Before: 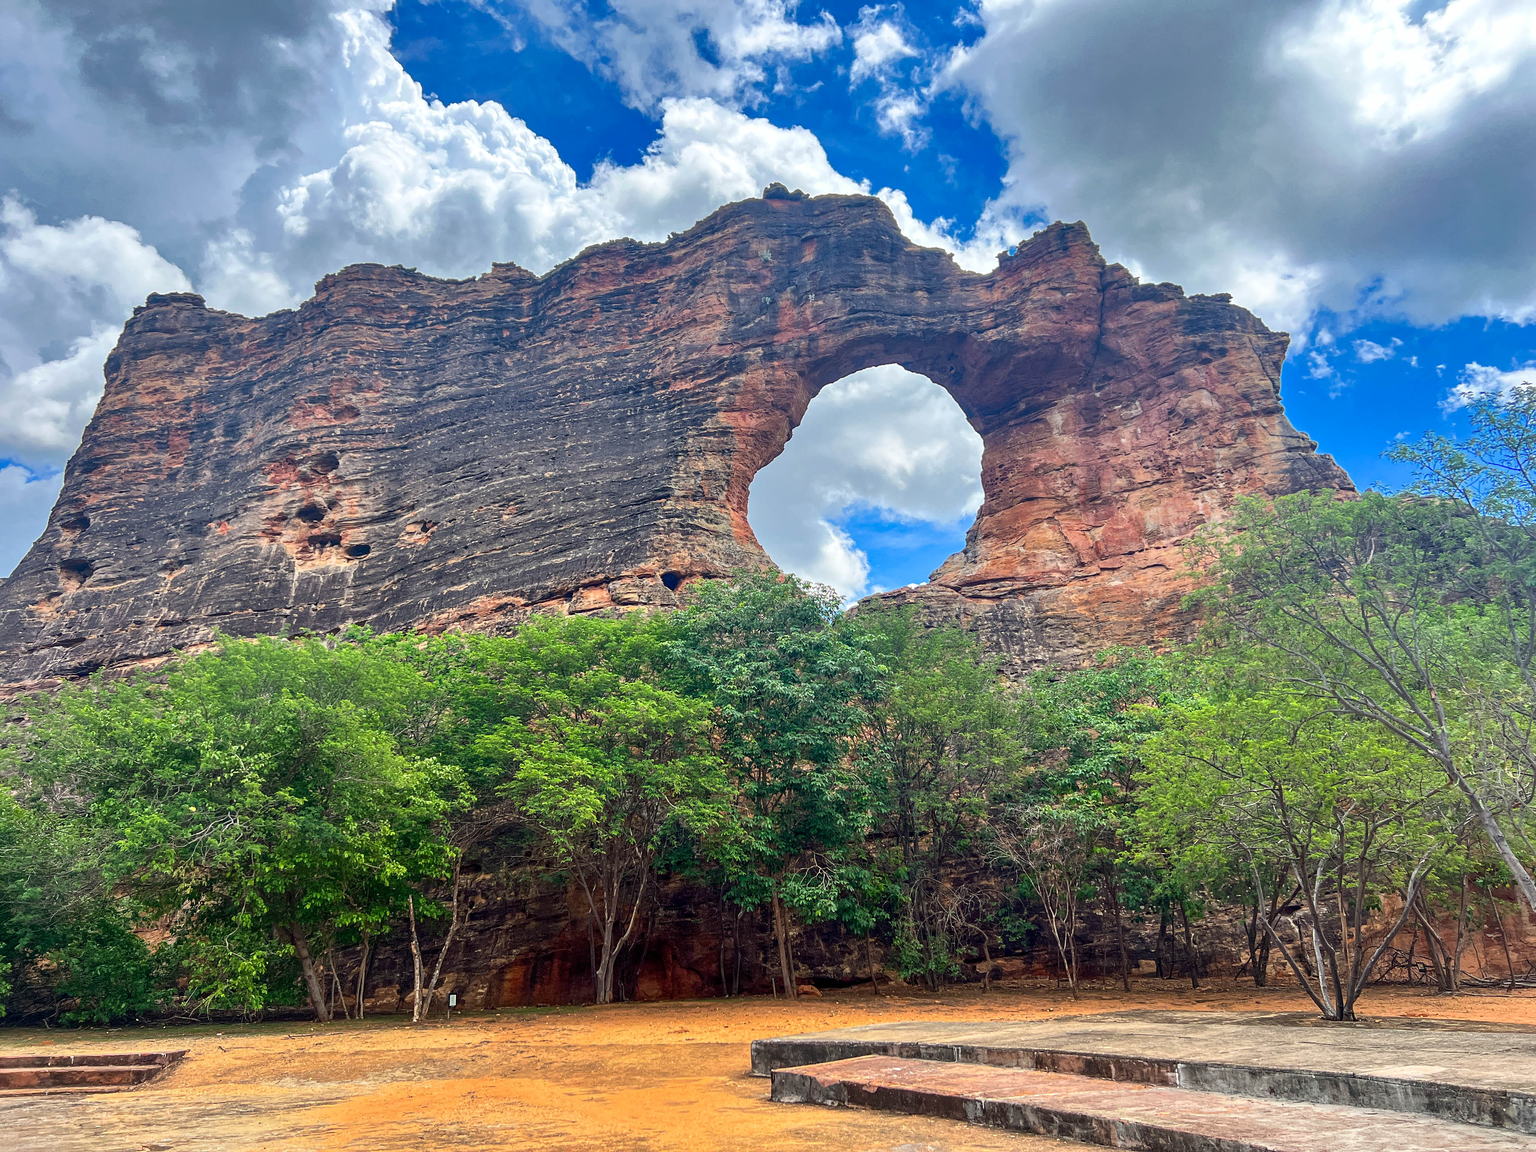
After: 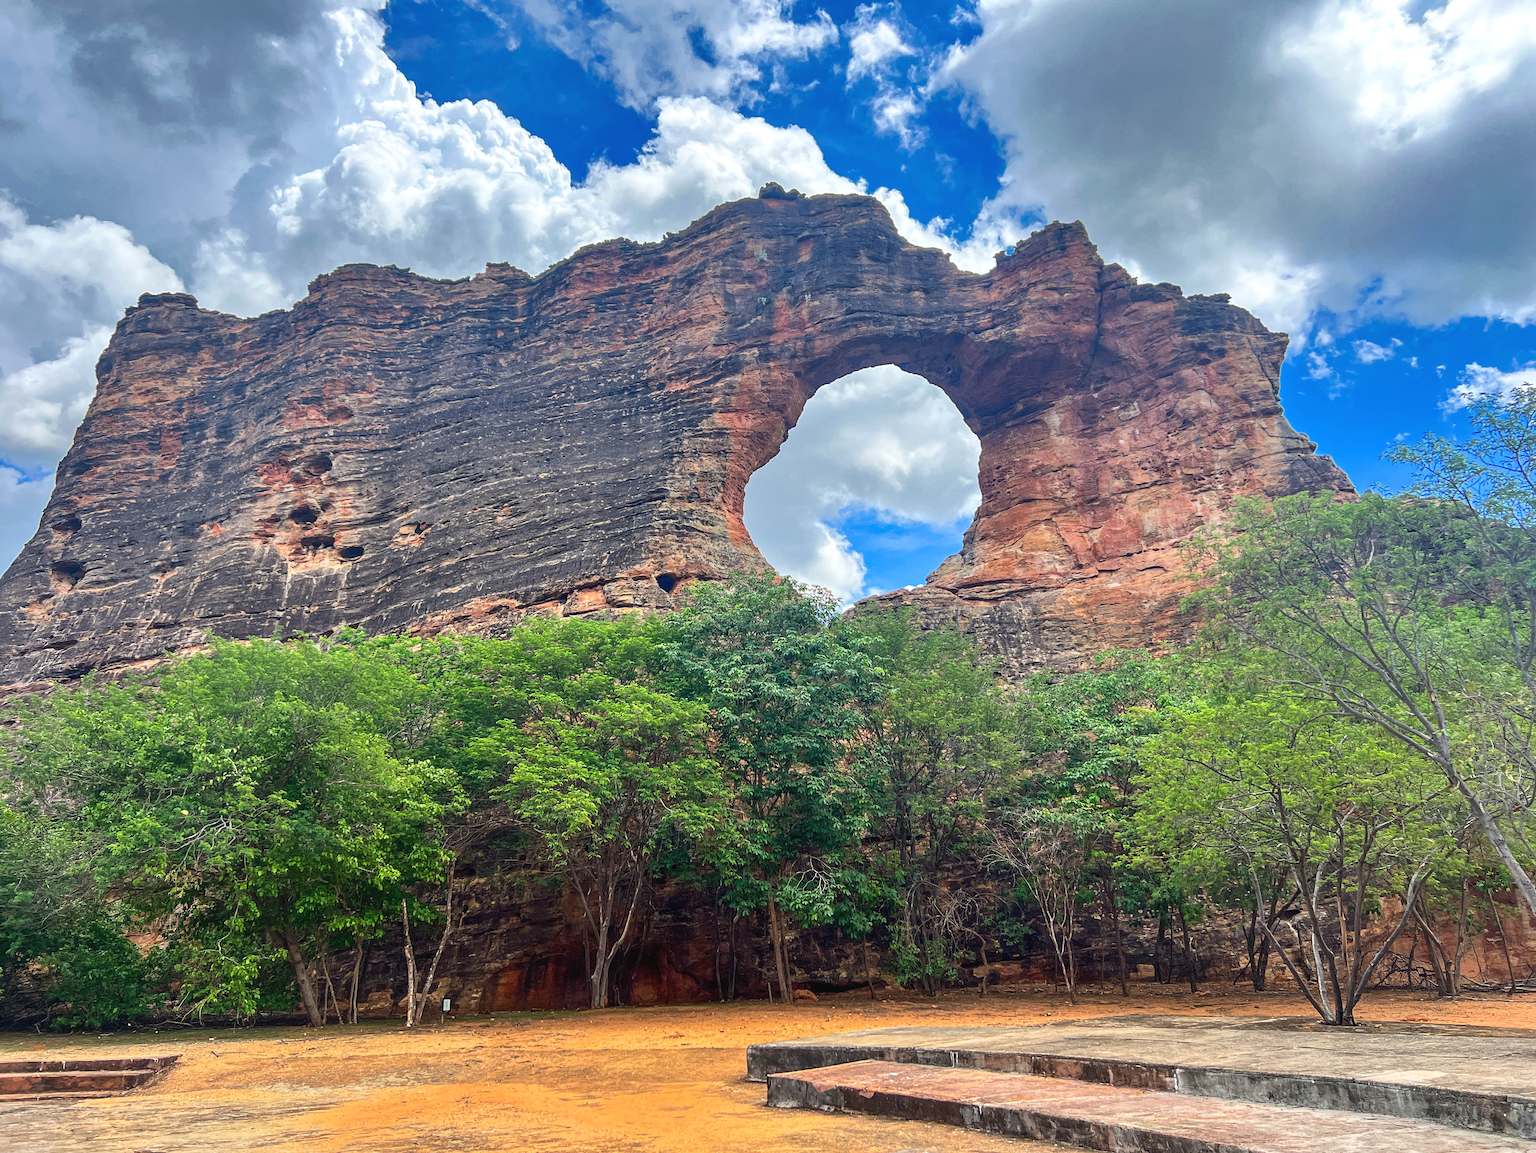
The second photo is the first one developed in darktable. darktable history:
exposure: black level correction -0.003, exposure 0.04 EV, compensate highlight preservation false
crop and rotate: left 0.614%, top 0.179%, bottom 0.309%
